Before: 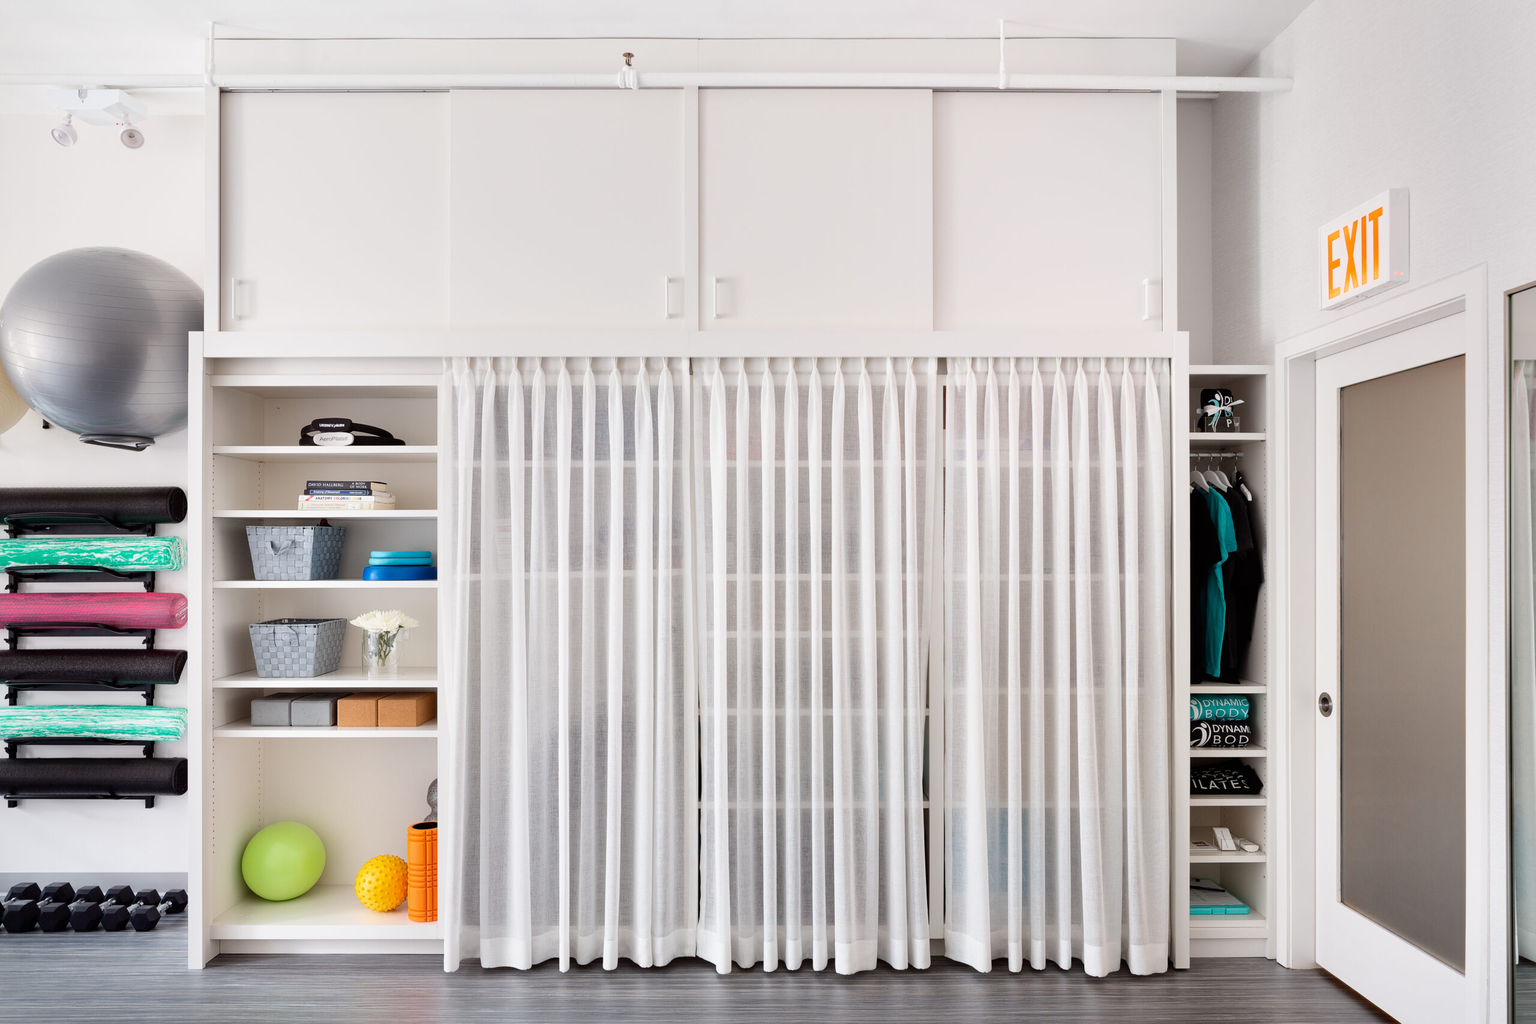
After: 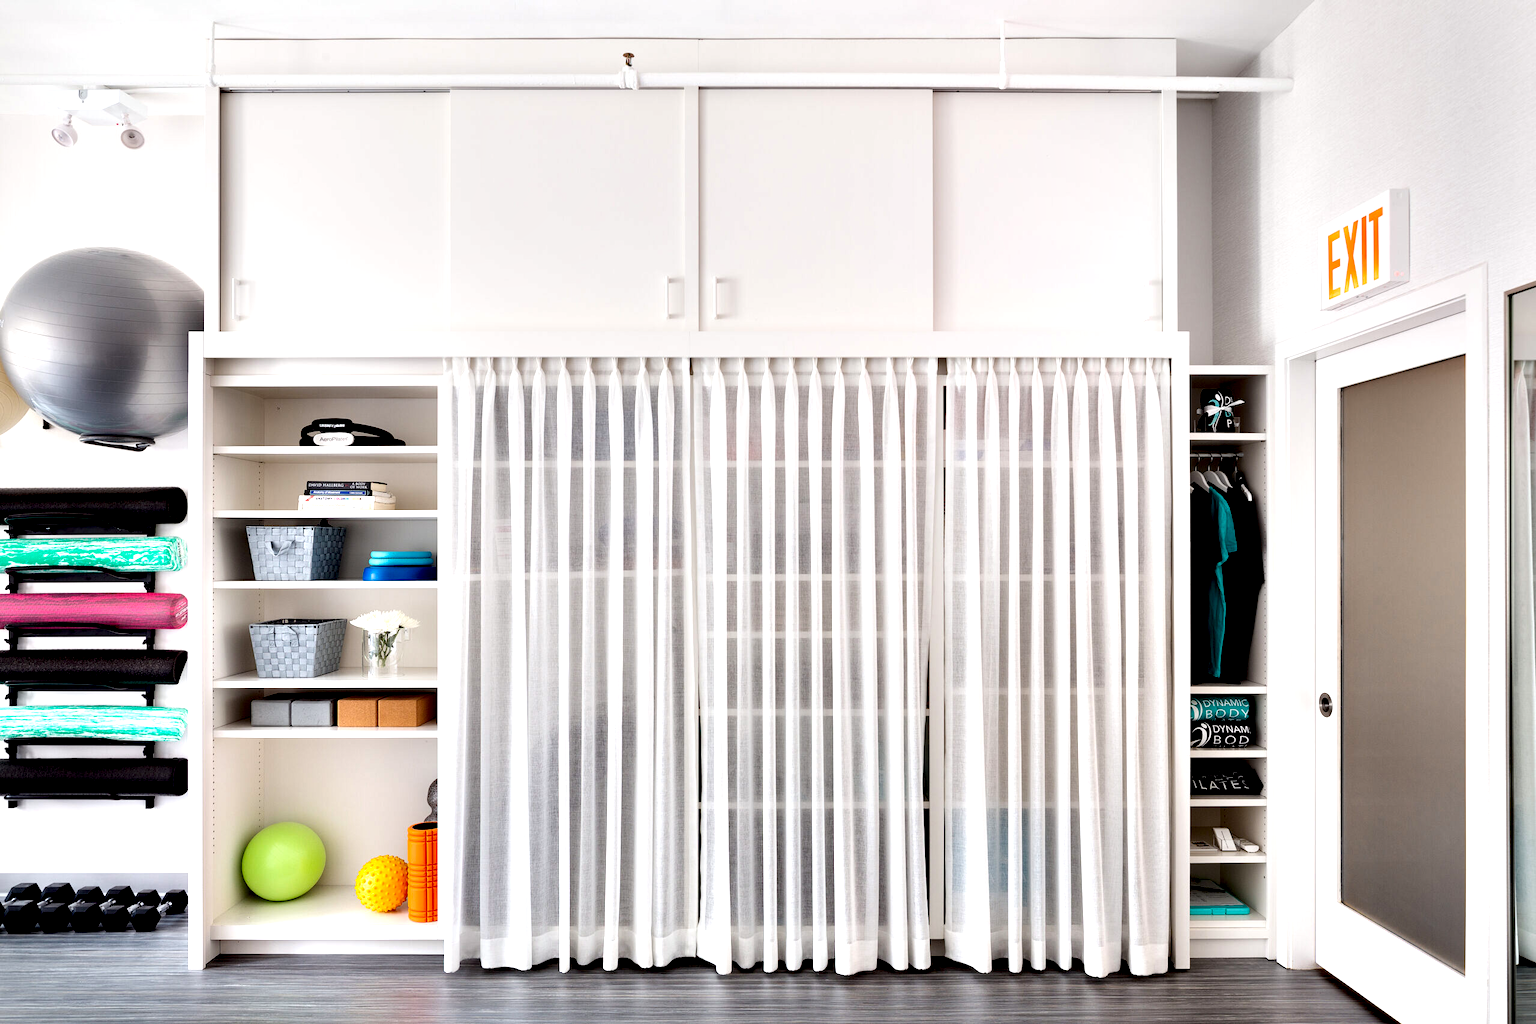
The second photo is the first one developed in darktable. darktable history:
exposure: exposure 0.3 EV, compensate highlight preservation false
contrast equalizer: octaves 7, y [[0.6 ×6], [0.55 ×6], [0 ×6], [0 ×6], [0 ×6]]
white balance: red 1, blue 1
